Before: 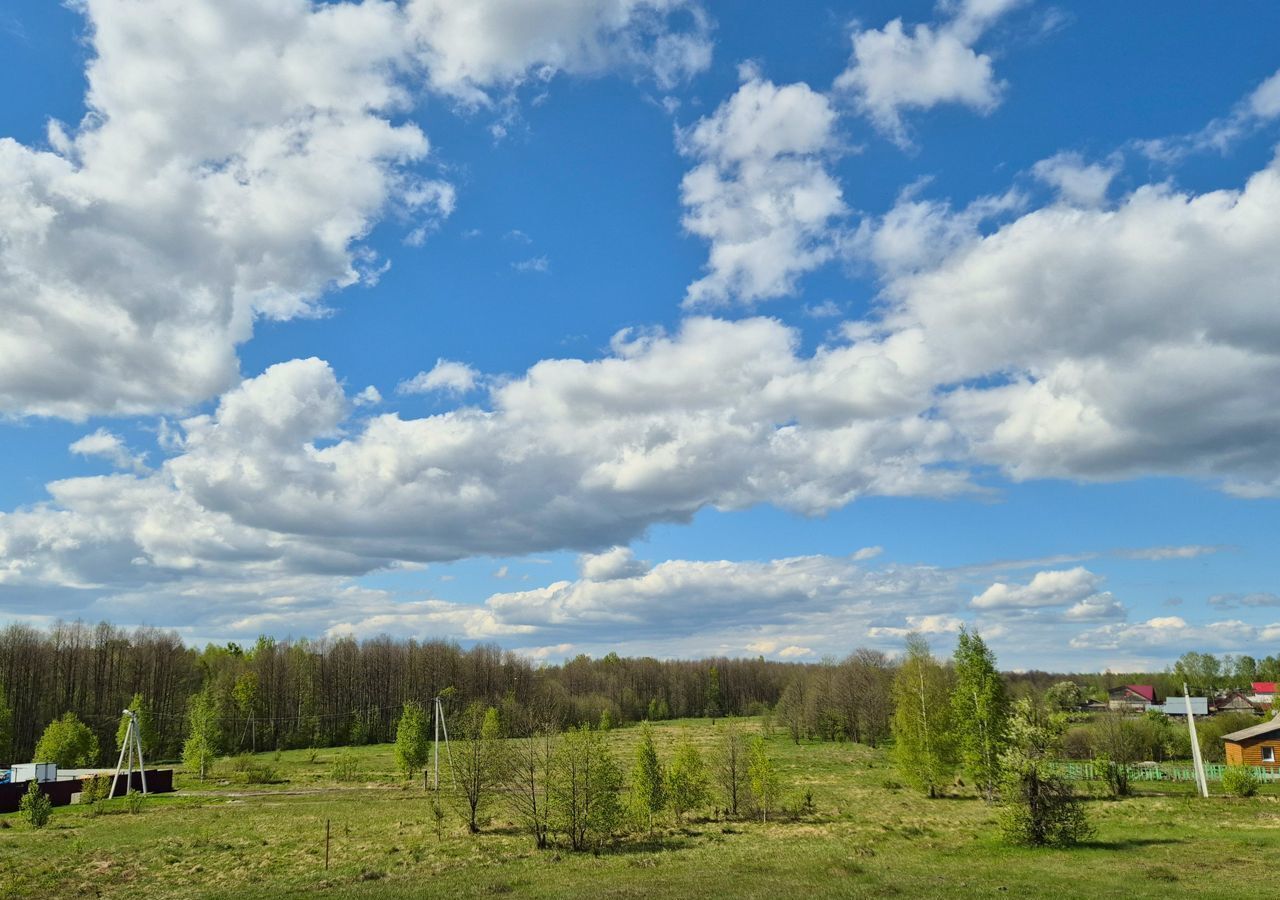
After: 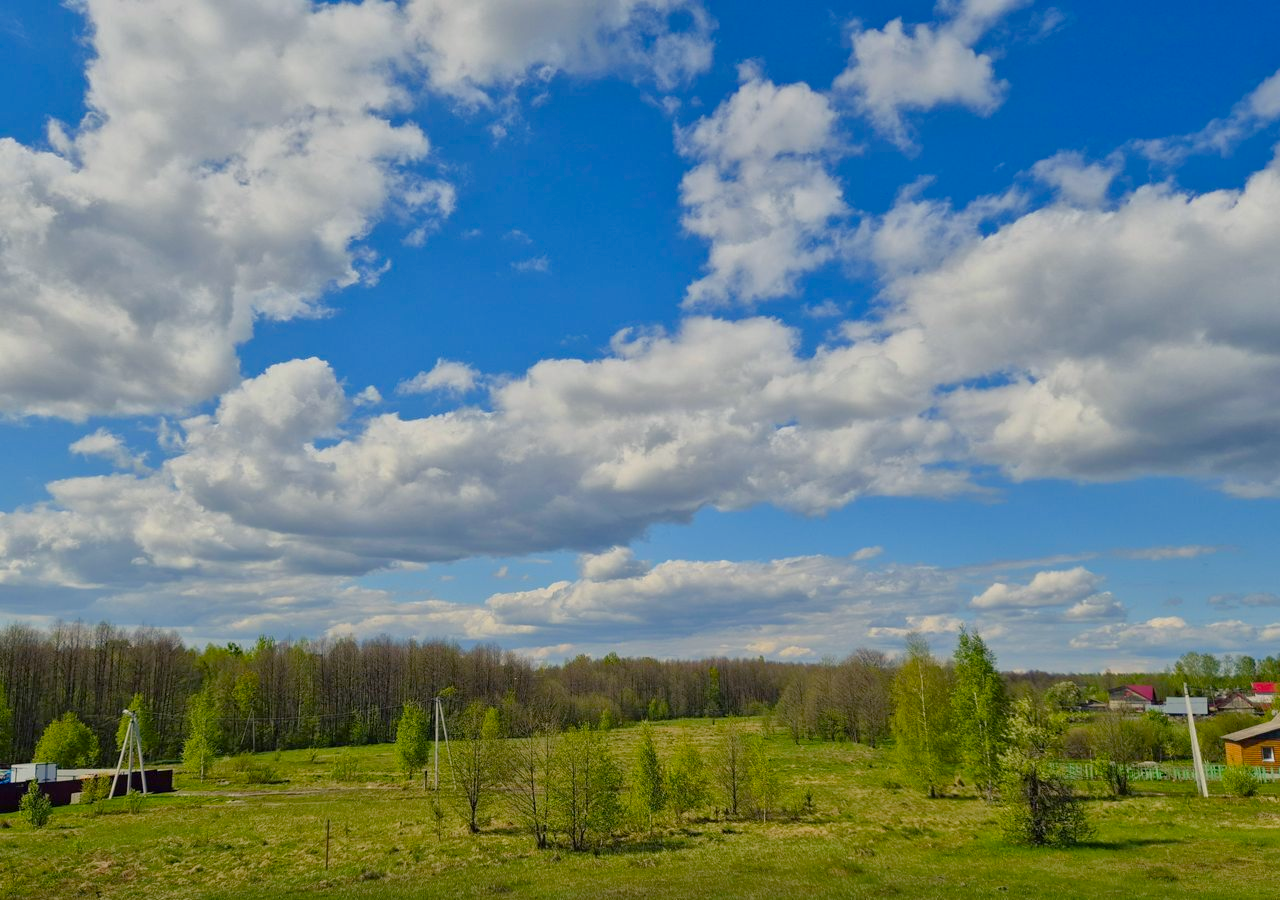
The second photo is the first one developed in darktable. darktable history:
tone equalizer: -8 EV 0.237 EV, -7 EV 0.395 EV, -6 EV 0.423 EV, -5 EV 0.244 EV, -3 EV -0.246 EV, -2 EV -0.405 EV, -1 EV -0.428 EV, +0 EV -0.278 EV, edges refinement/feathering 500, mask exposure compensation -1.57 EV, preserve details no
color balance rgb: shadows lift › luminance -21.887%, shadows lift › chroma 6.509%, shadows lift › hue 267.23°, power › chroma 0.262%, power › hue 61.49°, highlights gain › chroma 1.114%, highlights gain › hue 53.55°, perceptual saturation grading › global saturation 20%, perceptual saturation grading › highlights -24.711%, perceptual saturation grading › shadows 25.566%, global vibrance 15.116%
